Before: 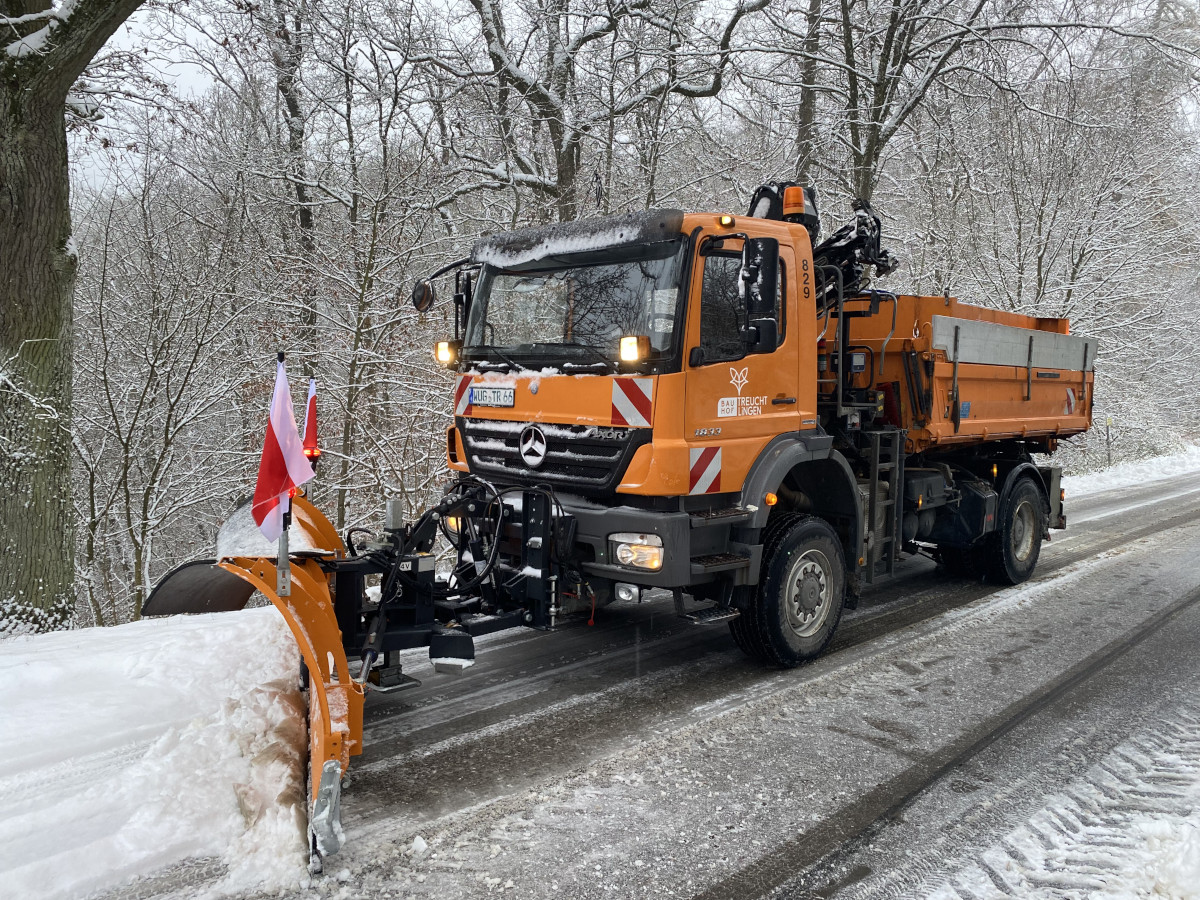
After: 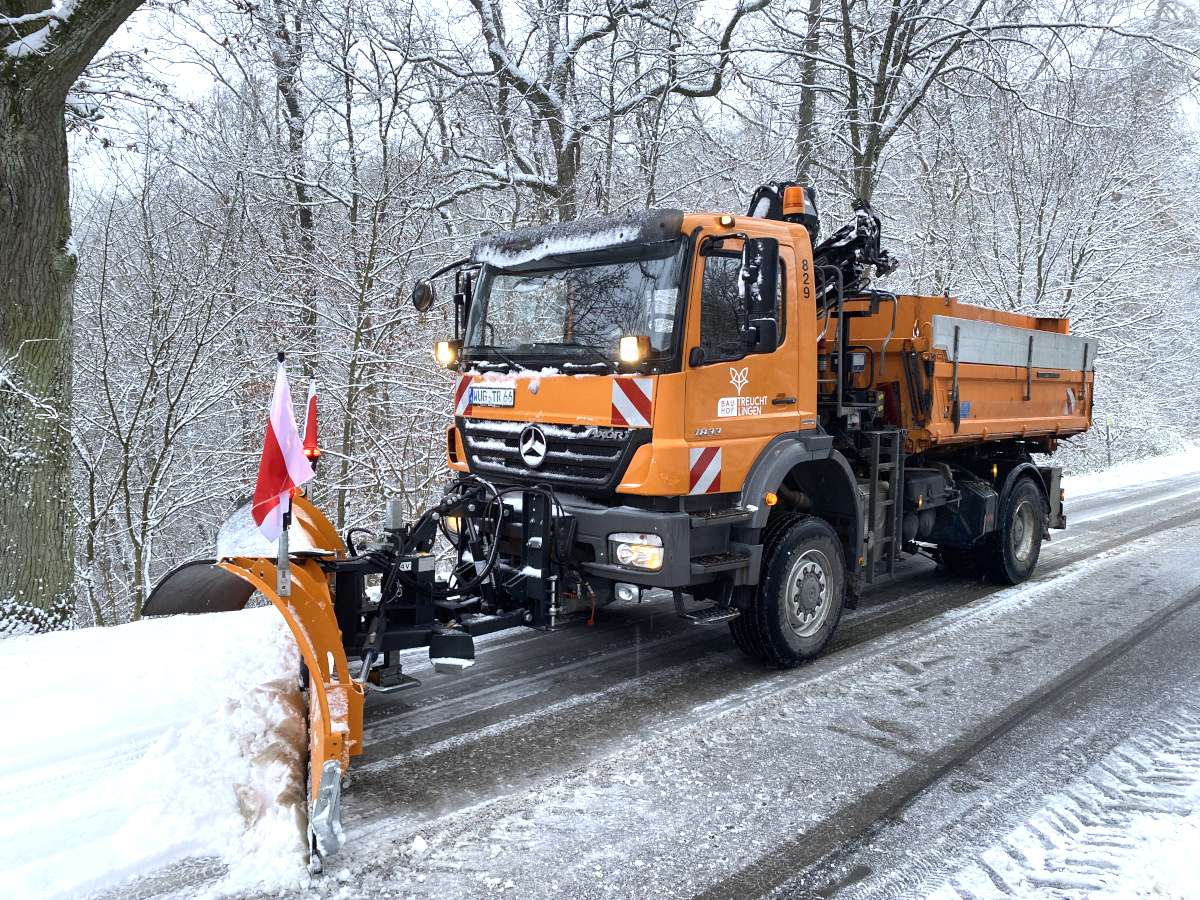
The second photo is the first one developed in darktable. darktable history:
white balance: red 0.954, blue 1.079
exposure: exposure 0.6 EV, compensate highlight preservation false
